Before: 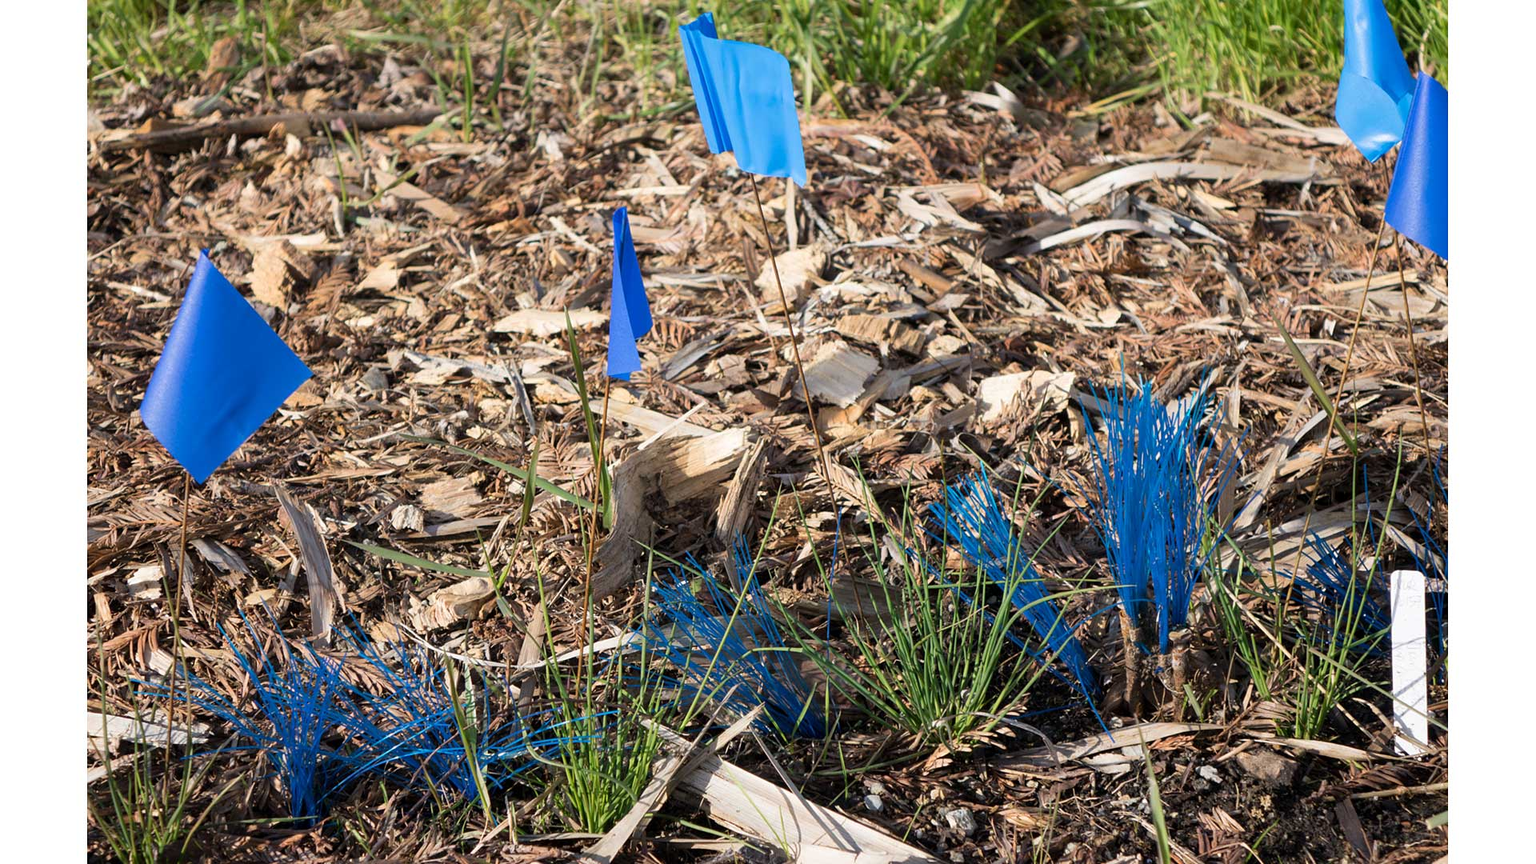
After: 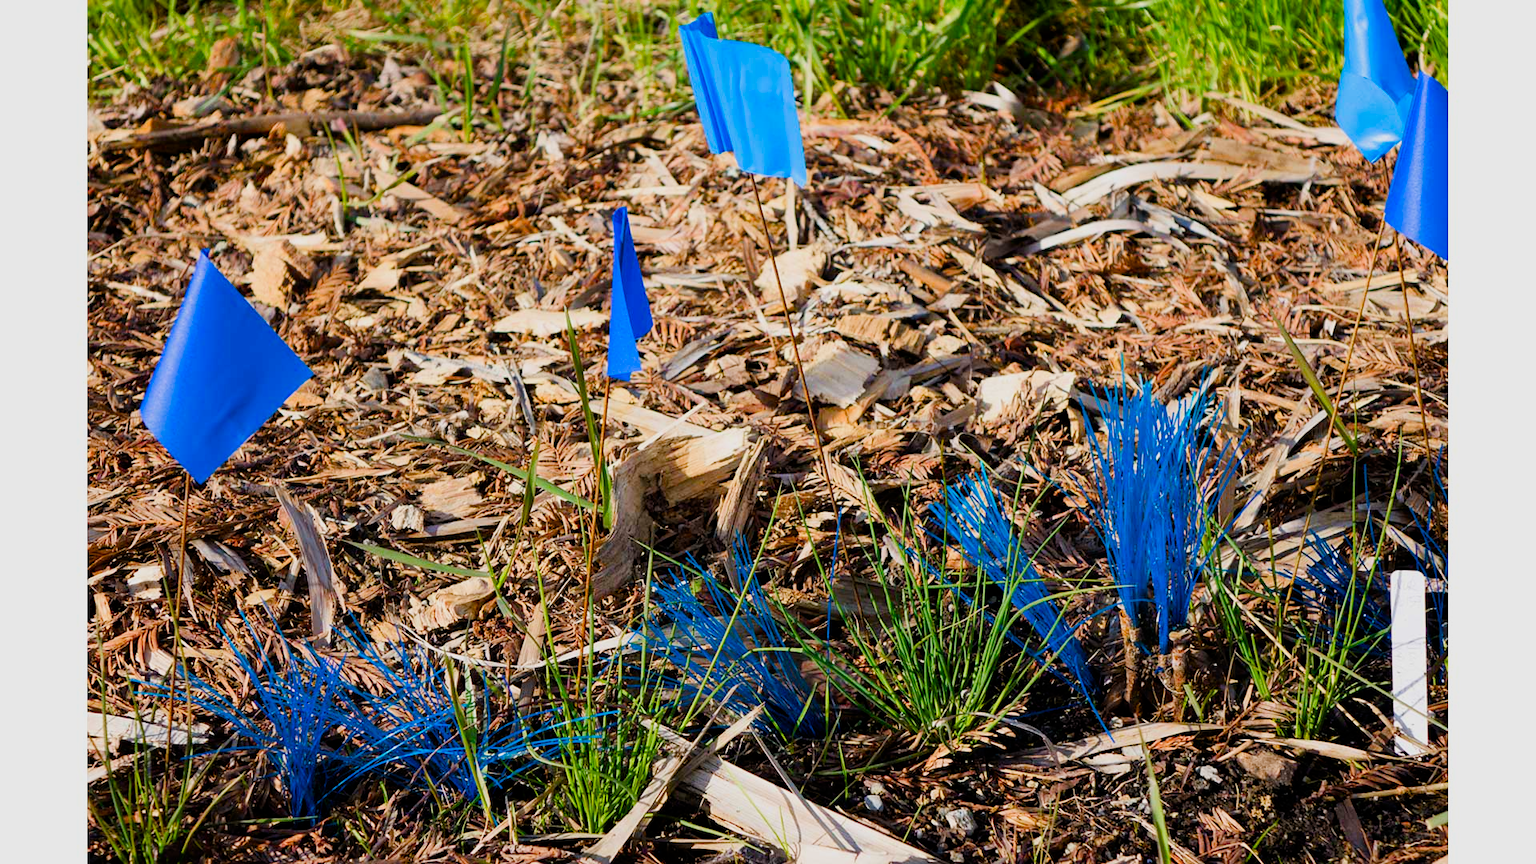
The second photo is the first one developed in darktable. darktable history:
vignetting: fall-off start 116.67%, fall-off radius 59.26%, brightness -0.31, saturation -0.056
filmic rgb: black relative exposure -7.65 EV, white relative exposure 4.56 EV, hardness 3.61
color balance rgb: perceptual saturation grading › mid-tones 6.33%, perceptual saturation grading › shadows 72.44%, perceptual brilliance grading › highlights 11.59%, contrast 5.05%
contrast brightness saturation: brightness -0.02, saturation 0.35
